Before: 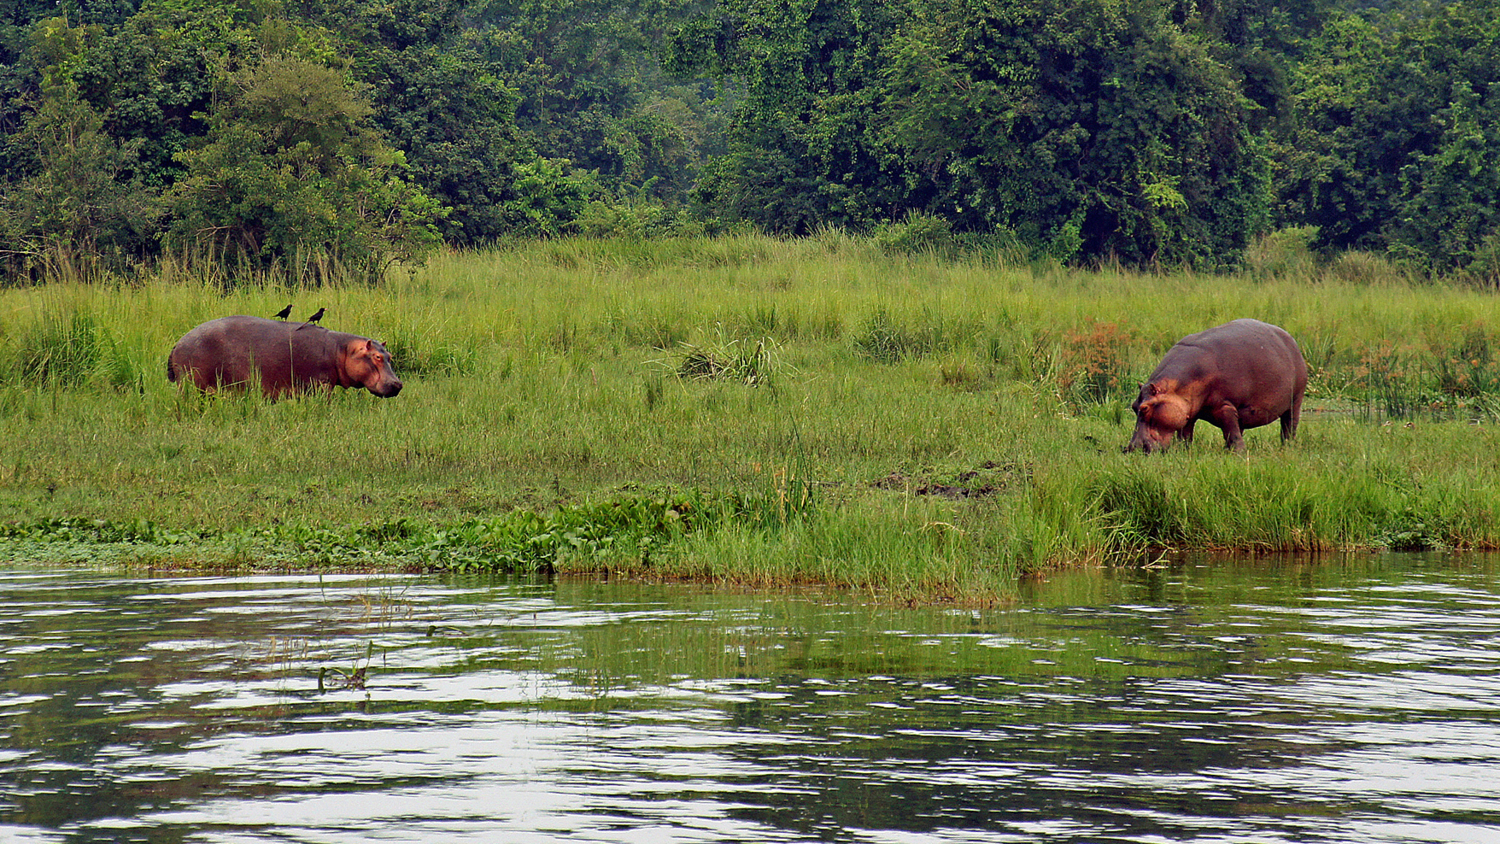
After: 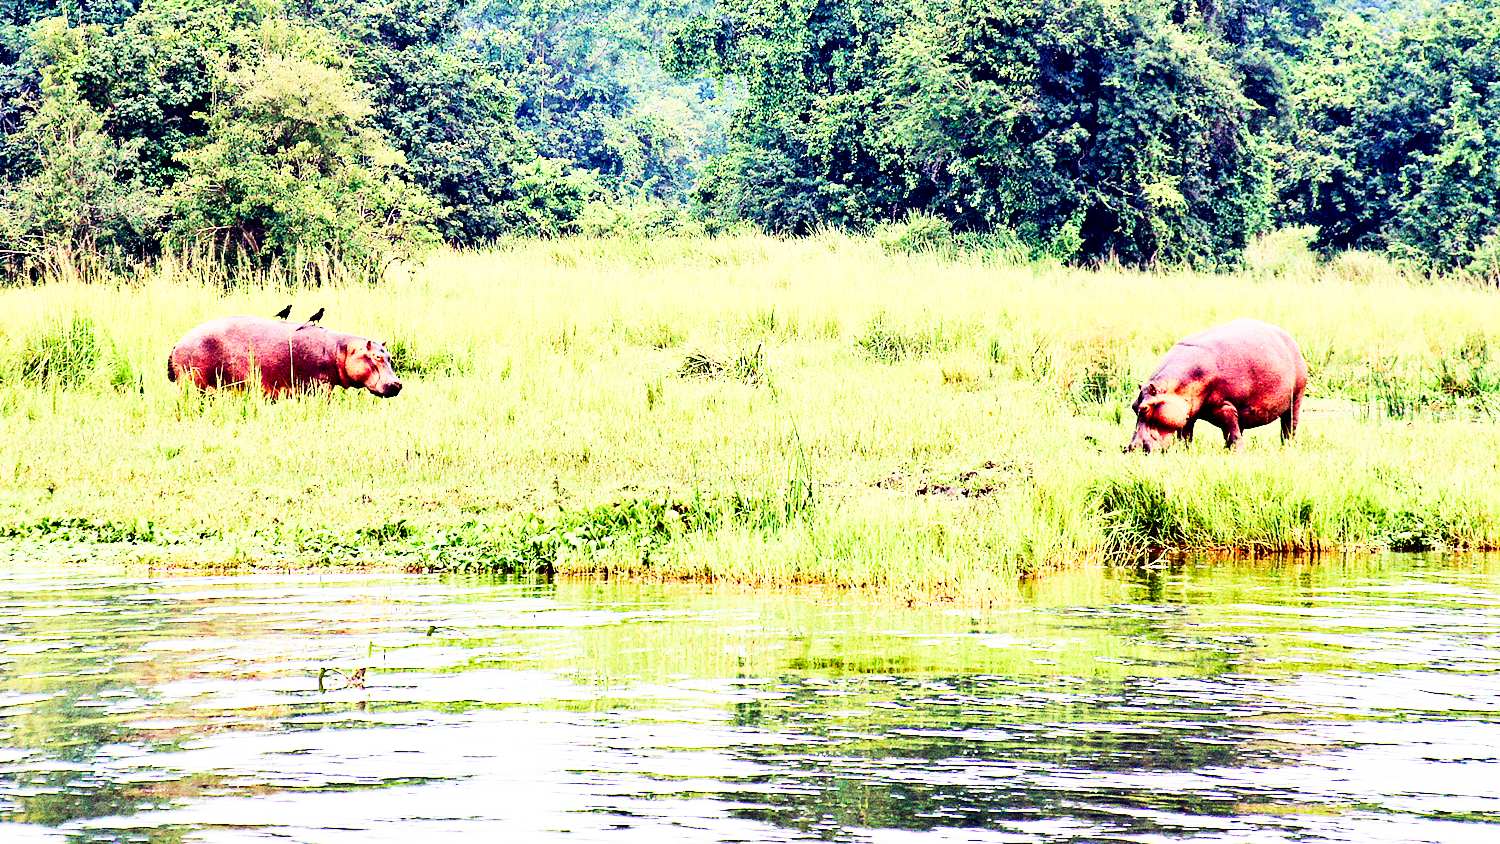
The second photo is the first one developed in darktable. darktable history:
tone curve: curves: ch0 [(0, 0) (0.004, 0.001) (0.133, 0.112) (0.325, 0.362) (0.832, 0.893) (1, 1)], color space Lab, independent channels, preserve colors none
color balance rgb: perceptual saturation grading › global saturation 24.889%, perceptual saturation grading › highlights -50.067%, perceptual saturation grading › shadows 30.724%
base curve: curves: ch0 [(0, 0) (0.007, 0.004) (0.027, 0.03) (0.046, 0.07) (0.207, 0.54) (0.442, 0.872) (0.673, 0.972) (1, 1)], preserve colors none
tone equalizer: -7 EV 0.14 EV, -6 EV 0.572 EV, -5 EV 1.11 EV, -4 EV 1.37 EV, -3 EV 1.16 EV, -2 EV 0.6 EV, -1 EV 0.165 EV, edges refinement/feathering 500, mask exposure compensation -1.57 EV, preserve details no
